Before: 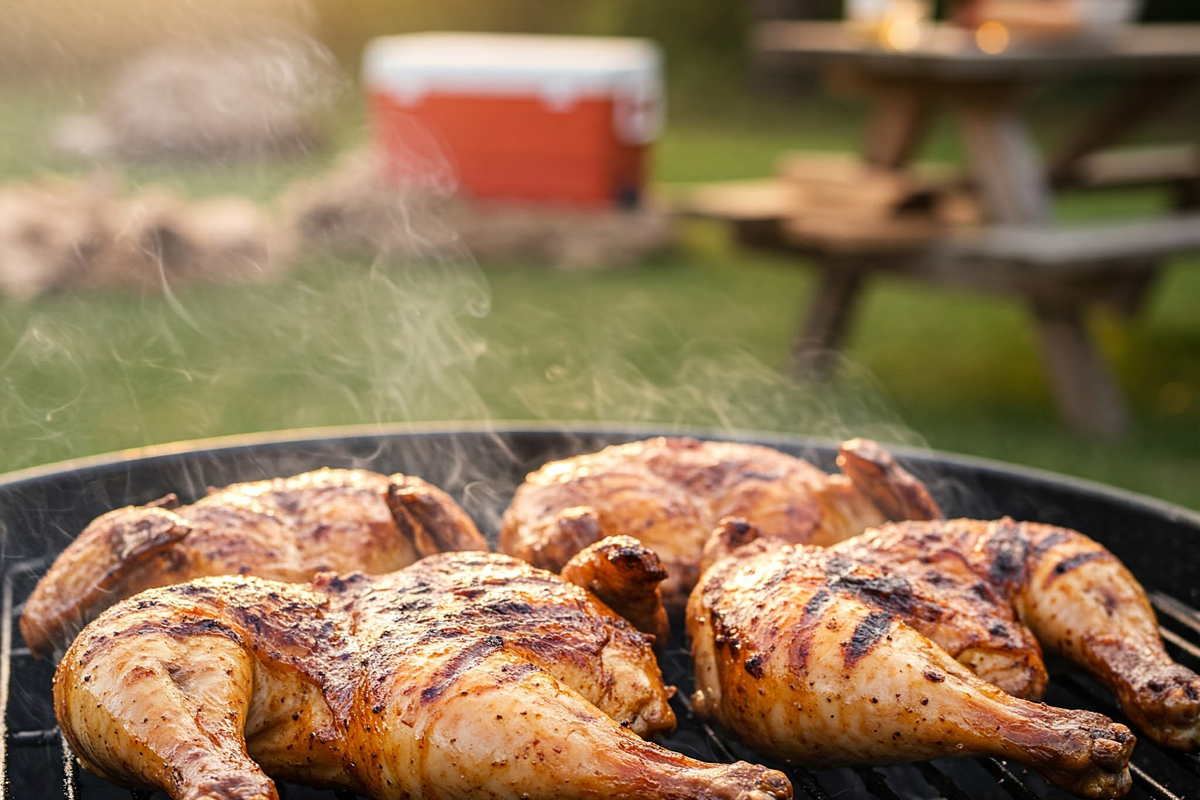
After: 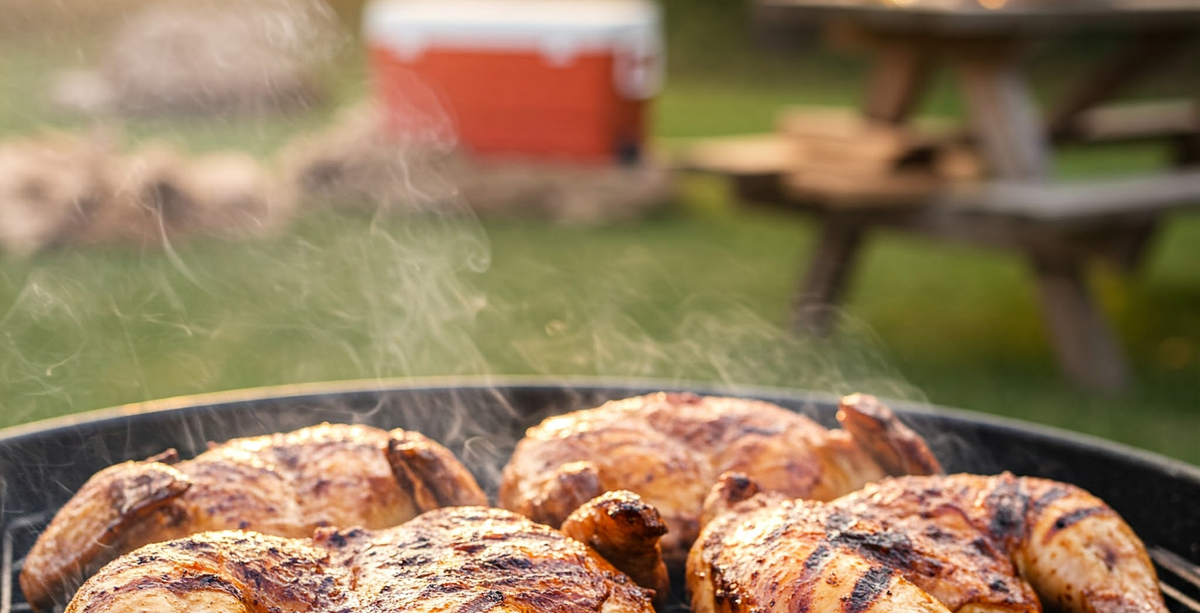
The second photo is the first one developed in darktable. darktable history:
crop: top 5.667%, bottom 17.637%
rotate and perspective: automatic cropping original format, crop left 0, crop top 0
